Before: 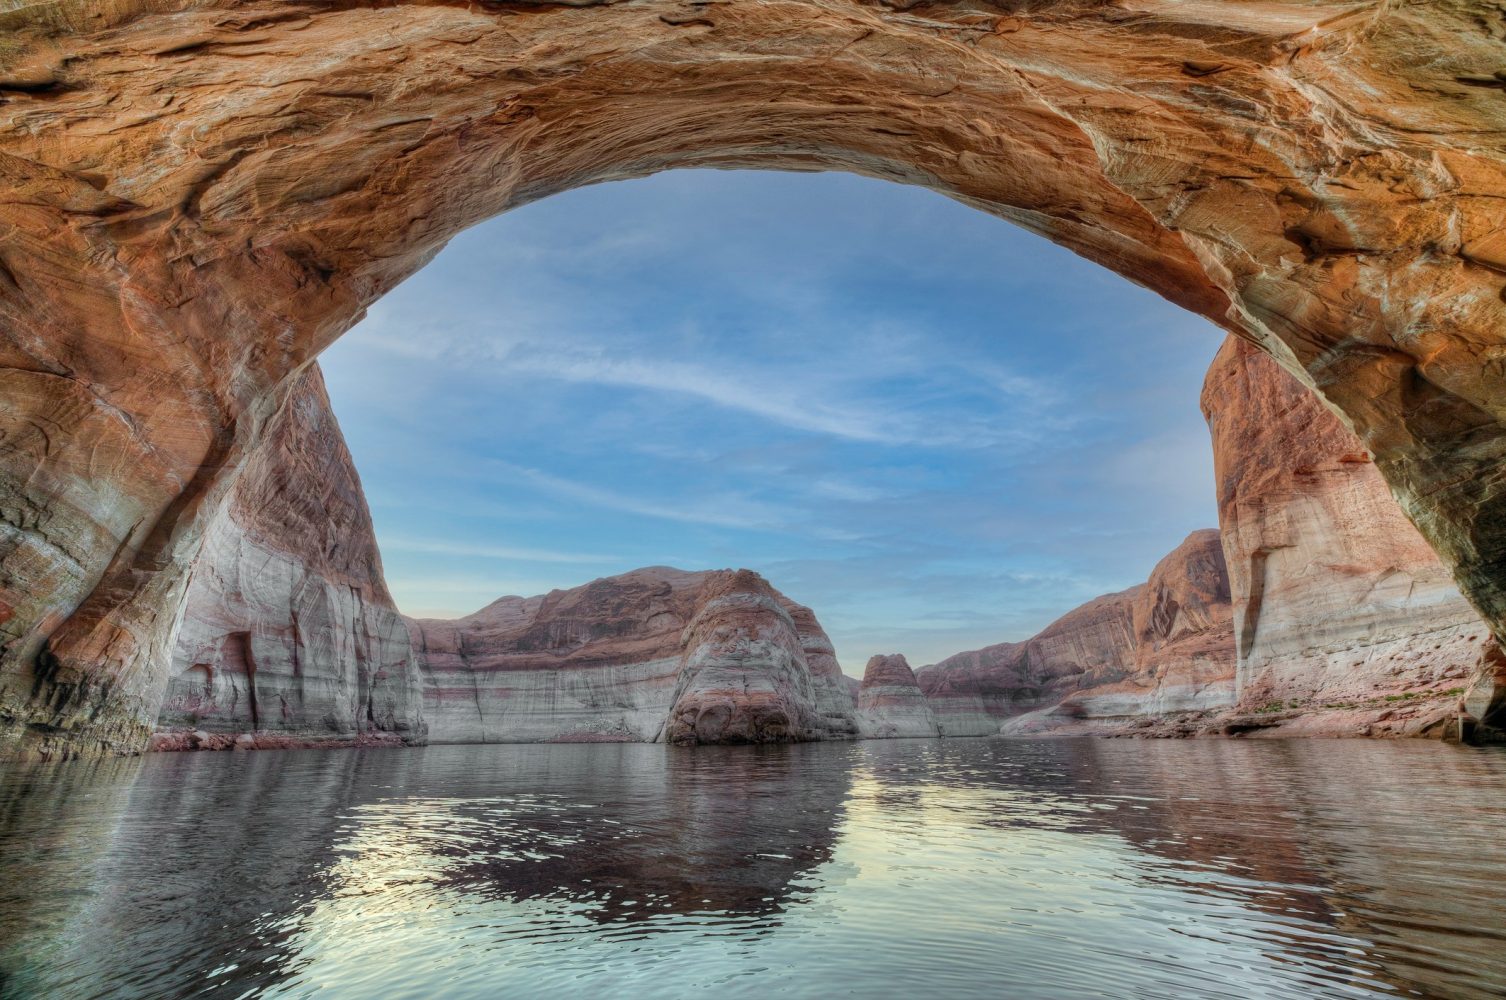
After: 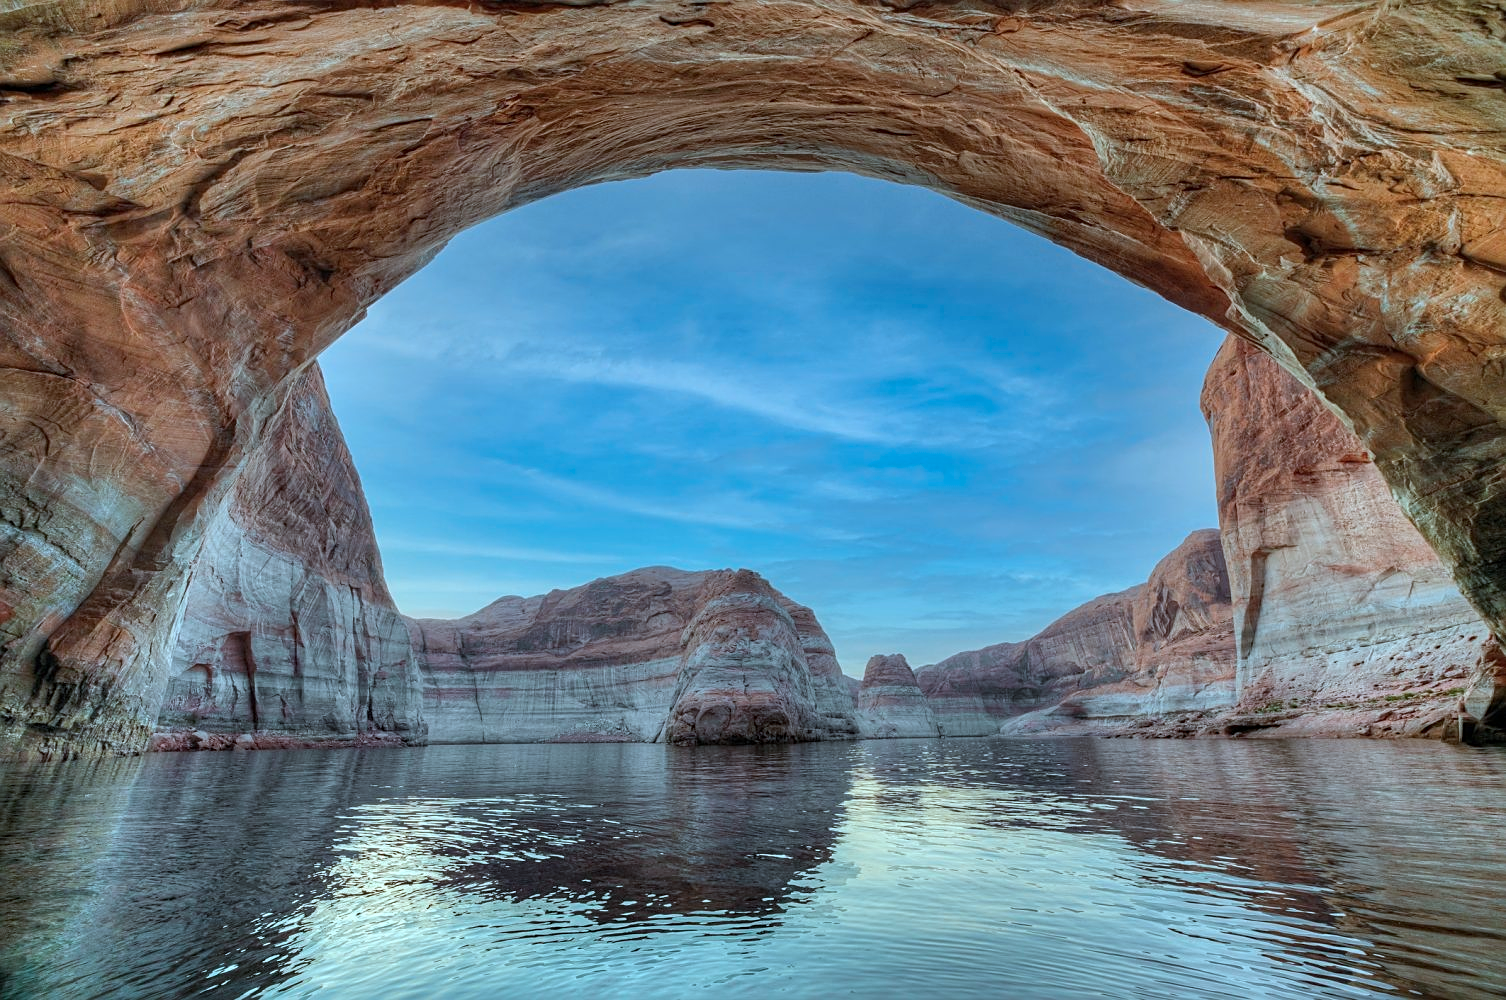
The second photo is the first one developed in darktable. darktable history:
color correction: highlights a* -10.69, highlights b* -19.19
sharpen: on, module defaults
rgb levels: preserve colors max RGB
